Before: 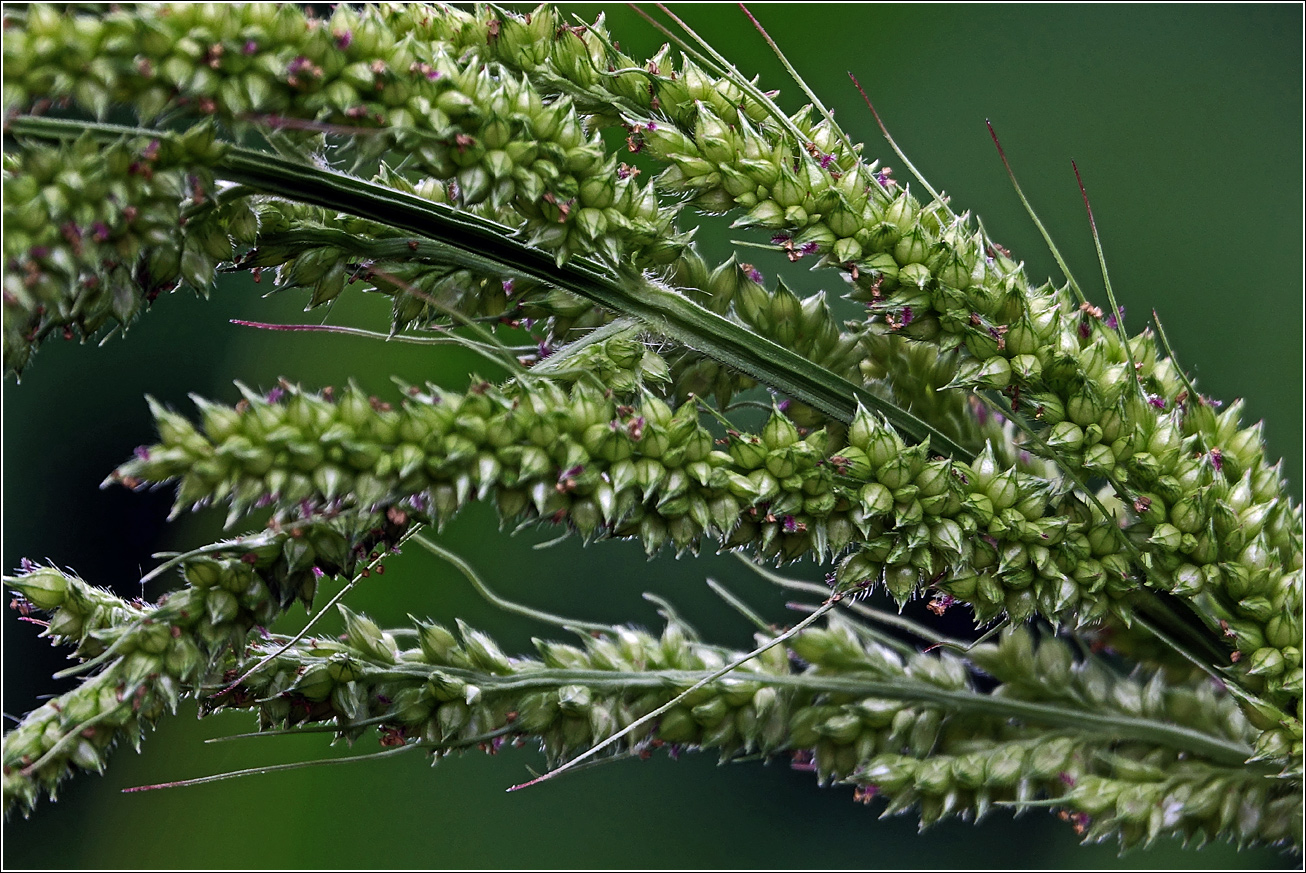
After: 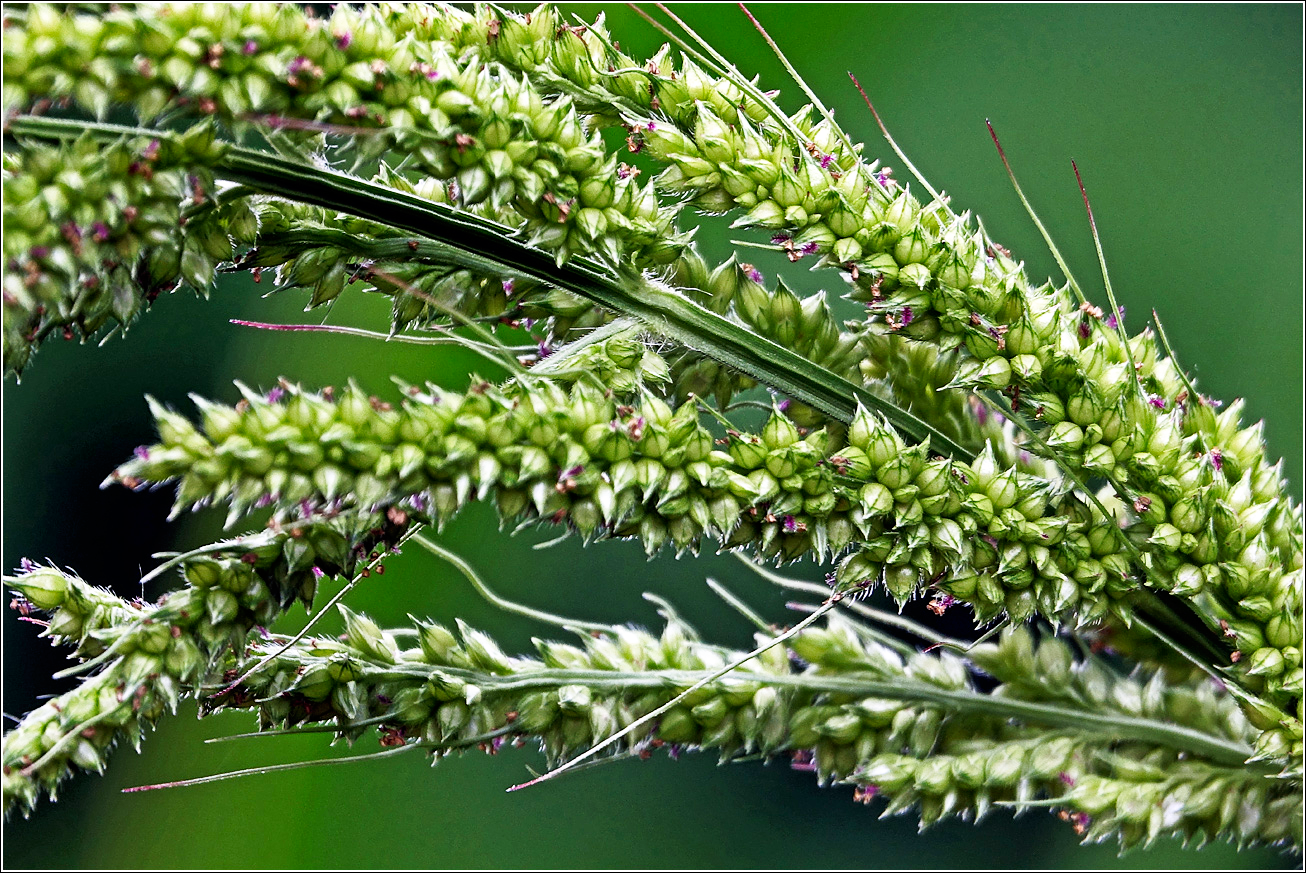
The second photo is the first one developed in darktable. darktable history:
base curve: curves: ch0 [(0, 0) (0.005, 0.002) (0.15, 0.3) (0.4, 0.7) (0.75, 0.95) (1, 1)], preserve colors none
rotate and perspective: automatic cropping off
exposure: exposure 0.207 EV, compensate highlight preservation false
